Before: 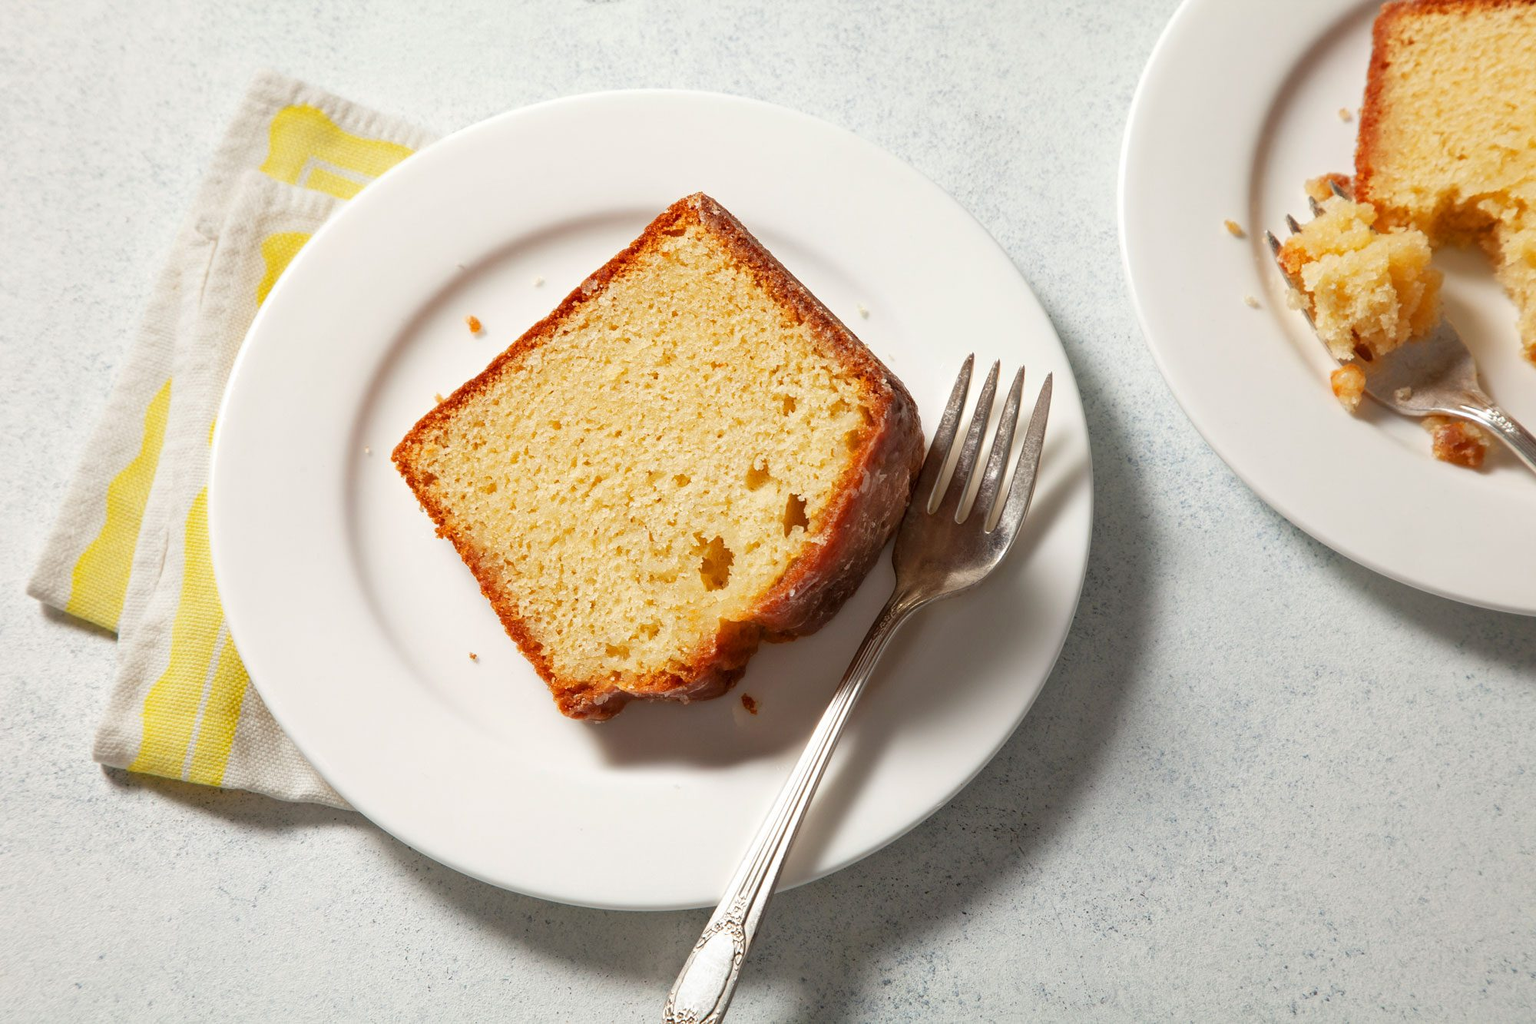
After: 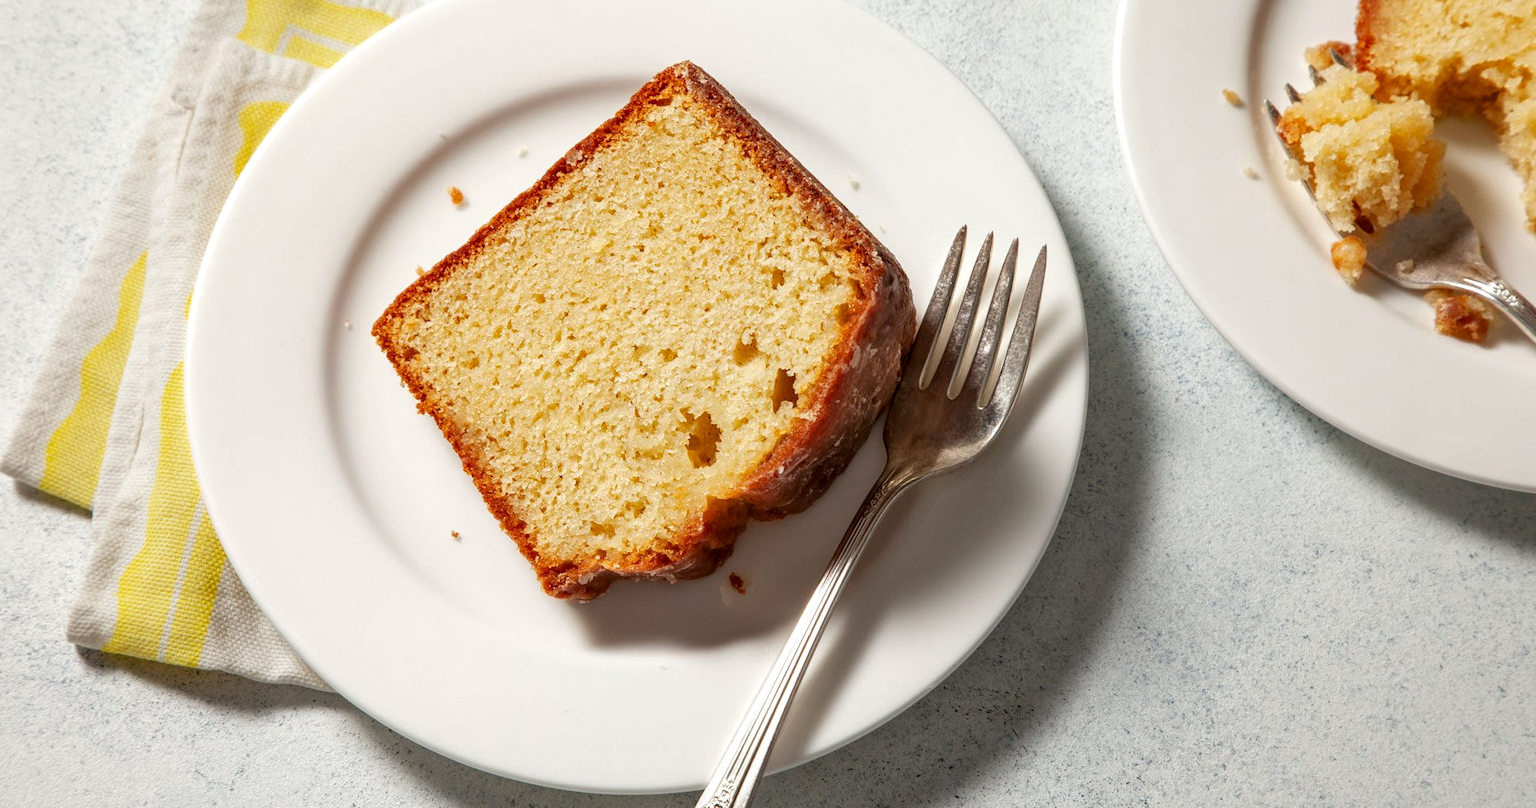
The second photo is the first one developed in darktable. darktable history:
crop and rotate: left 1.823%, top 13%, right 0.265%, bottom 9.591%
local contrast: detail 130%
